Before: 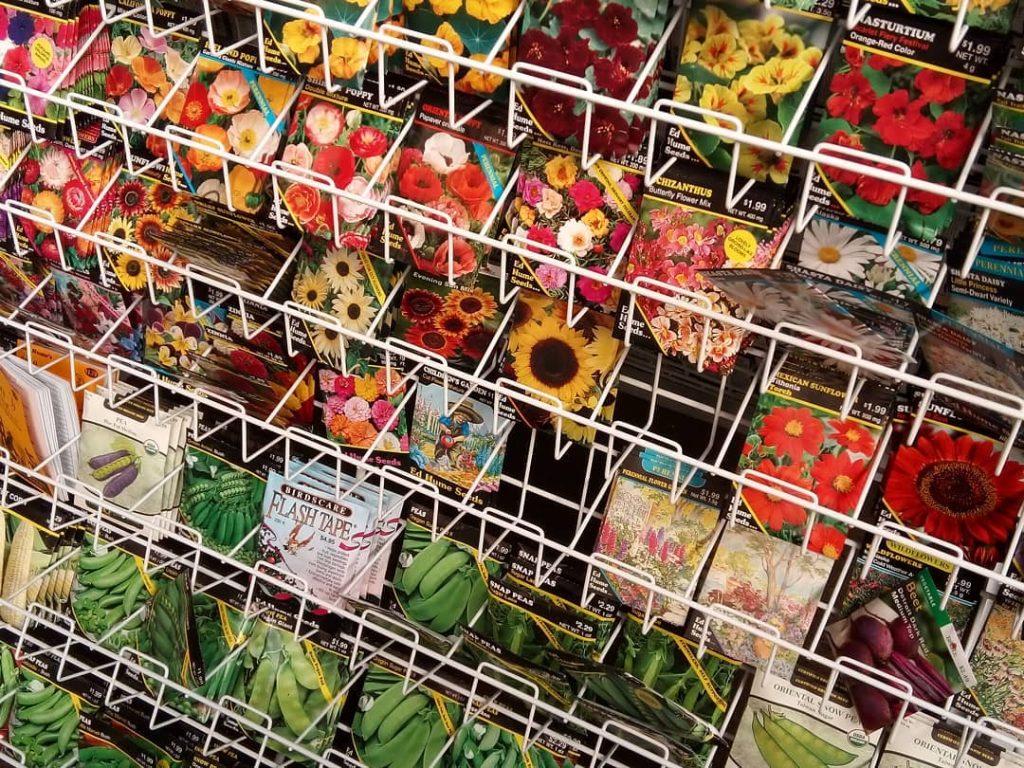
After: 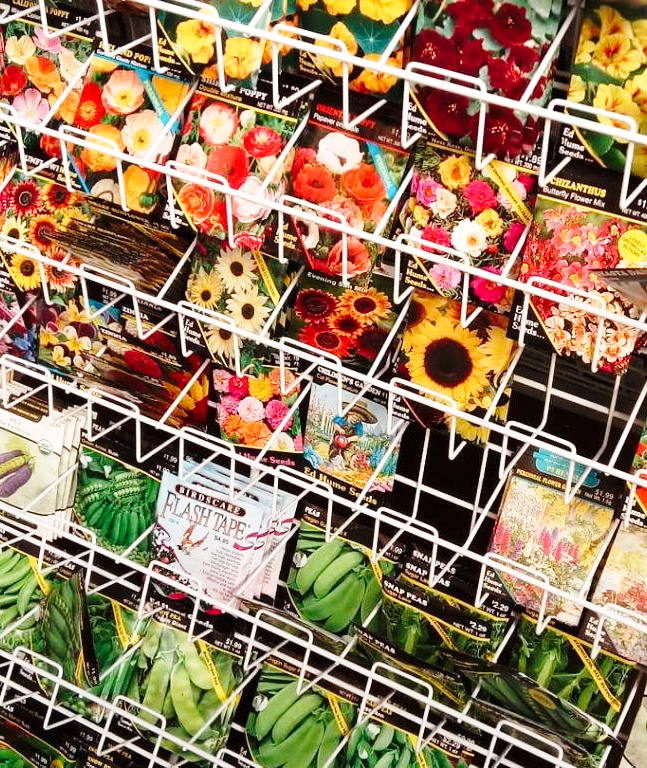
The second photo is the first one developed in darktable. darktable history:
base curve: curves: ch0 [(0, 0) (0.028, 0.03) (0.121, 0.232) (0.46, 0.748) (0.859, 0.968) (1, 1)], preserve colors none
crop: left 10.41%, right 26.369%
